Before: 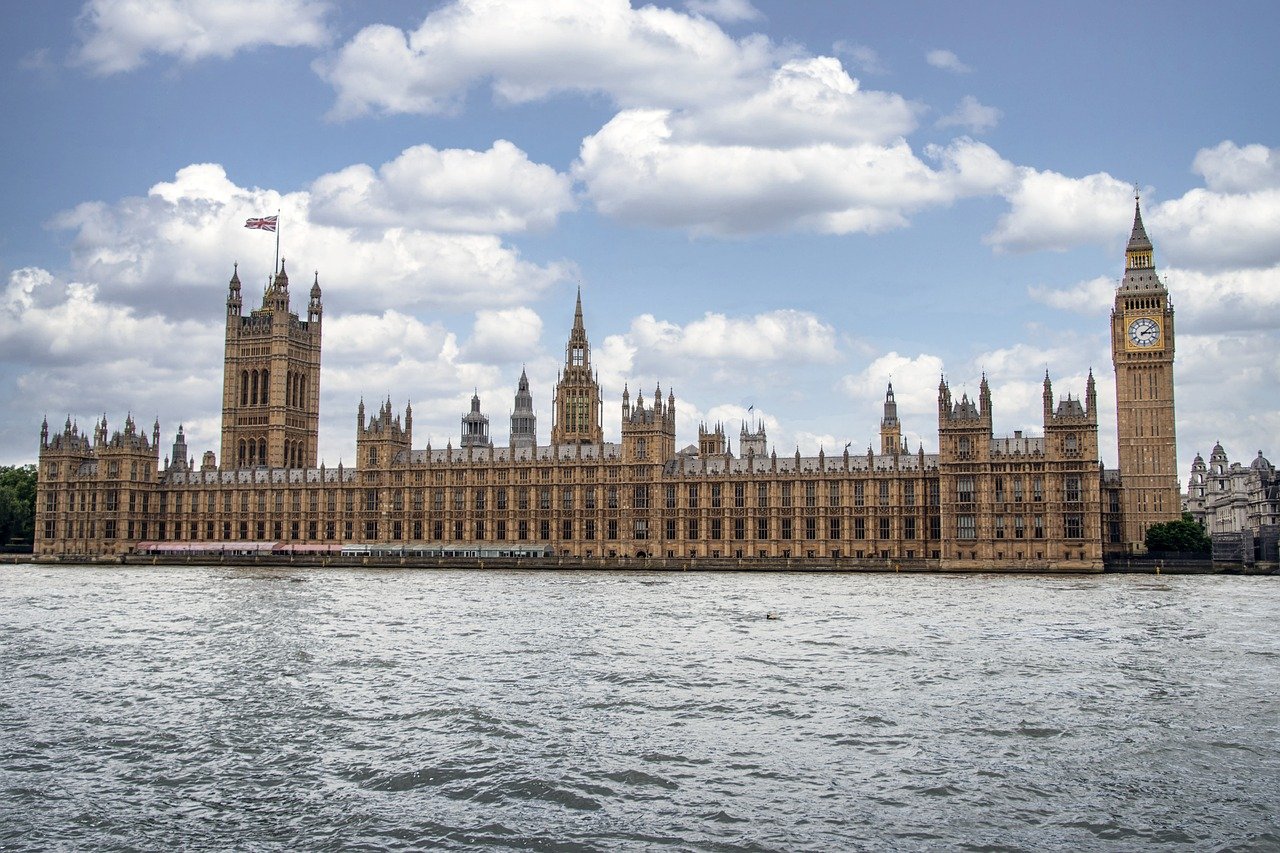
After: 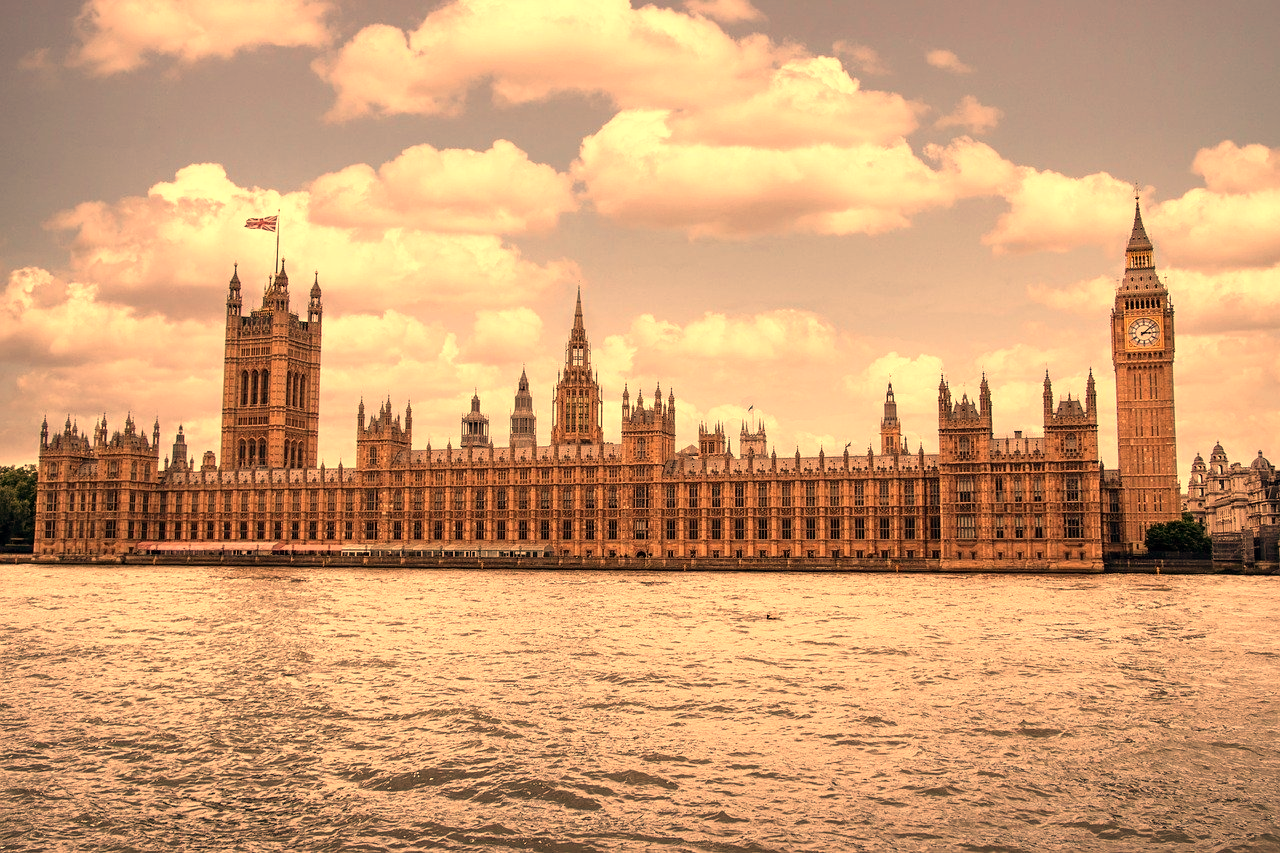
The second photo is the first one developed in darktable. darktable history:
levels: levels [0, 0.51, 1]
white balance: red 1.467, blue 0.684
